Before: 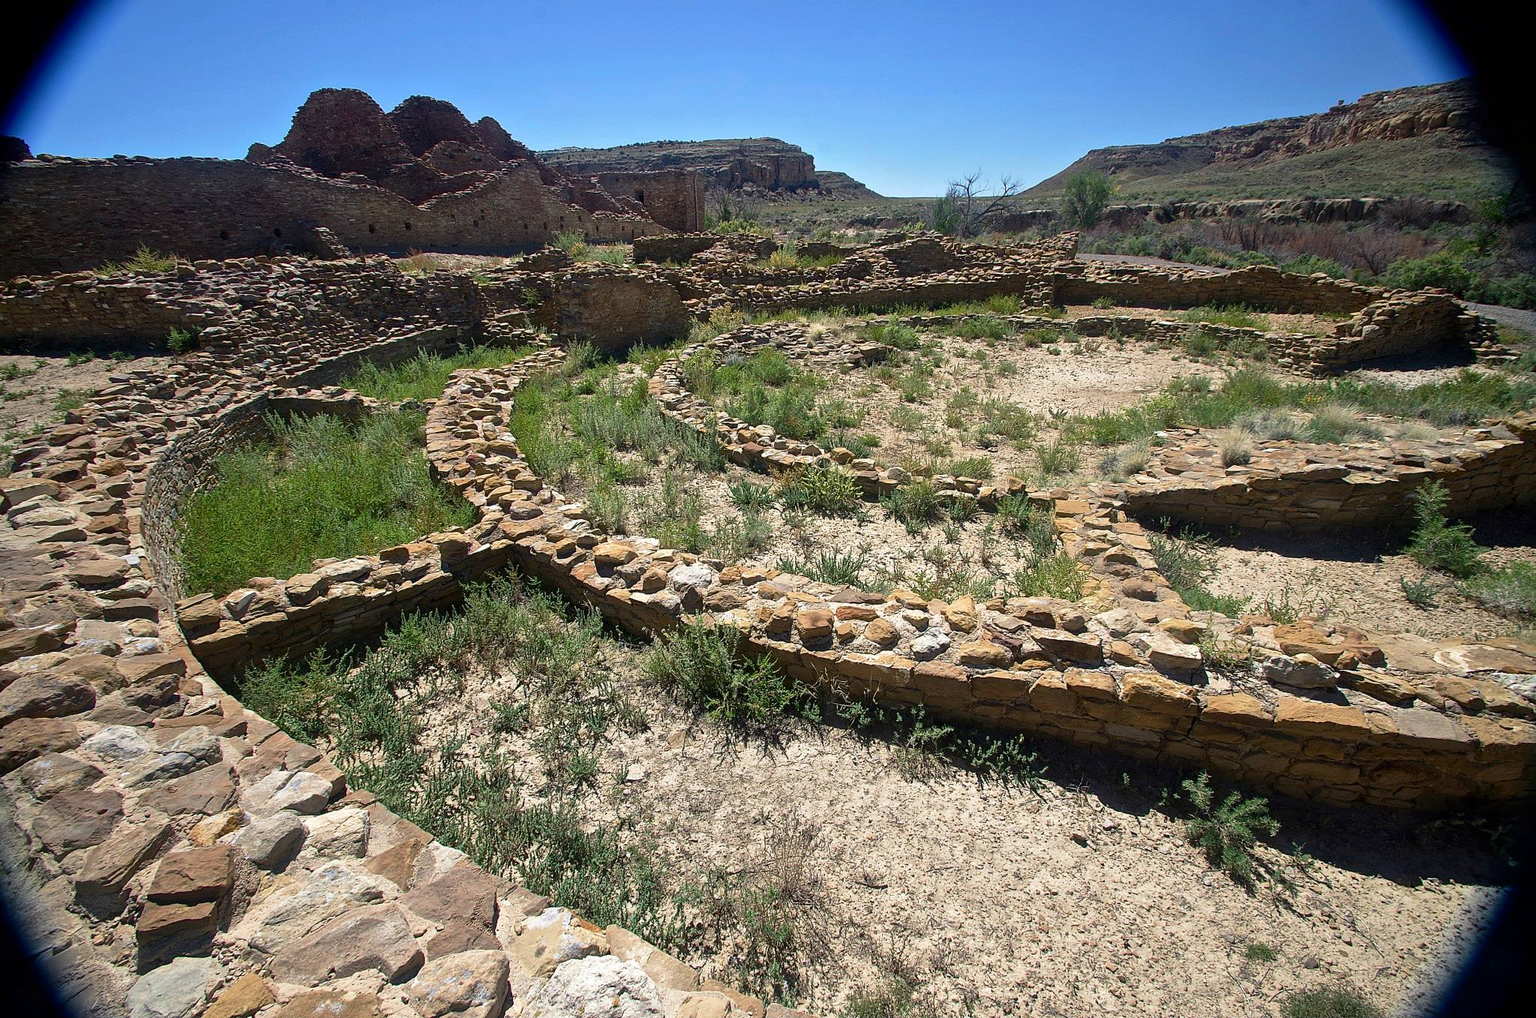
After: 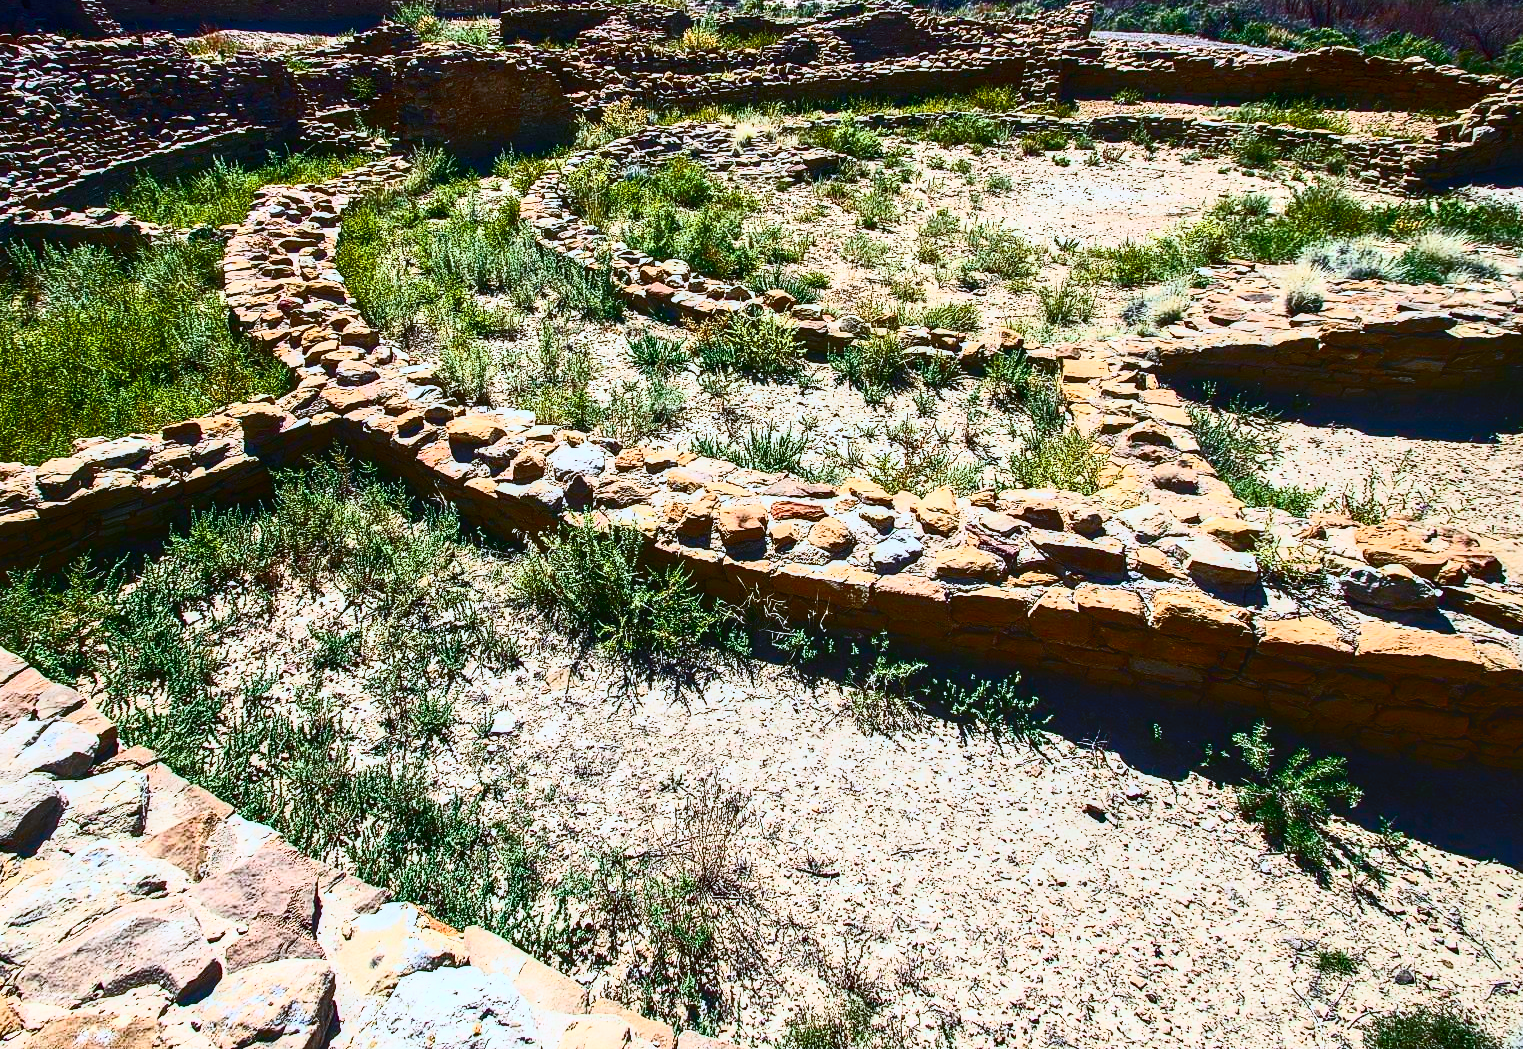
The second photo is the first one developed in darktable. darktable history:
color balance rgb: linear chroma grading › global chroma 22.604%, perceptual saturation grading › global saturation 25.9%, perceptual saturation grading › highlights -50.592%, perceptual saturation grading › shadows 30.133%, global vibrance 39.85%
crop: left 16.836%, top 22.664%, right 8.771%
color calibration: x 0.37, y 0.382, temperature 4315.53 K
tone equalizer: edges refinement/feathering 500, mask exposure compensation -1.57 EV, preserve details no
local contrast: detail 130%
color zones: curves: ch1 [(0.235, 0.558) (0.75, 0.5)]; ch2 [(0.25, 0.462) (0.749, 0.457)]
contrast brightness saturation: contrast 0.929, brightness 0.192
